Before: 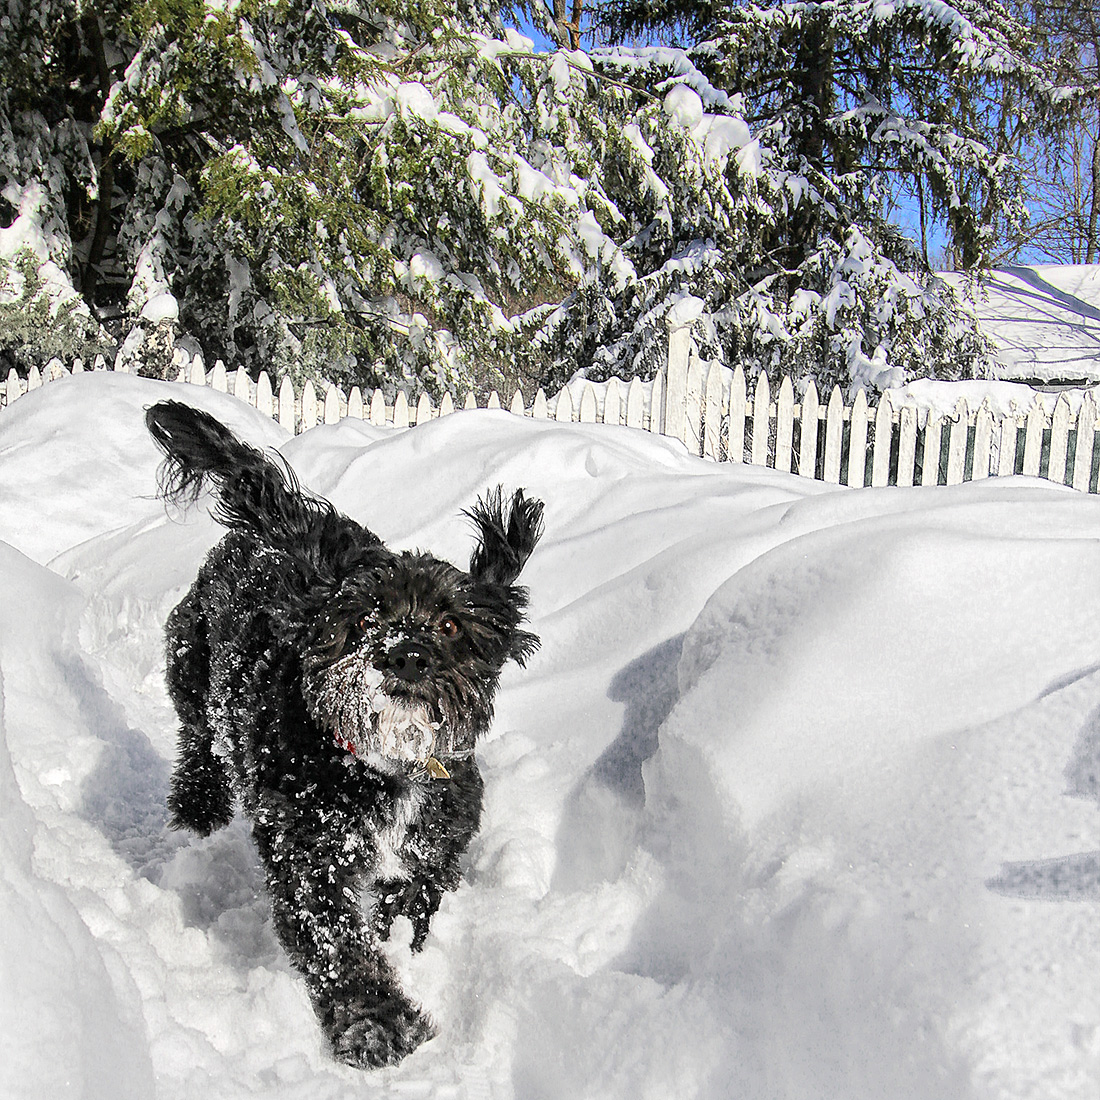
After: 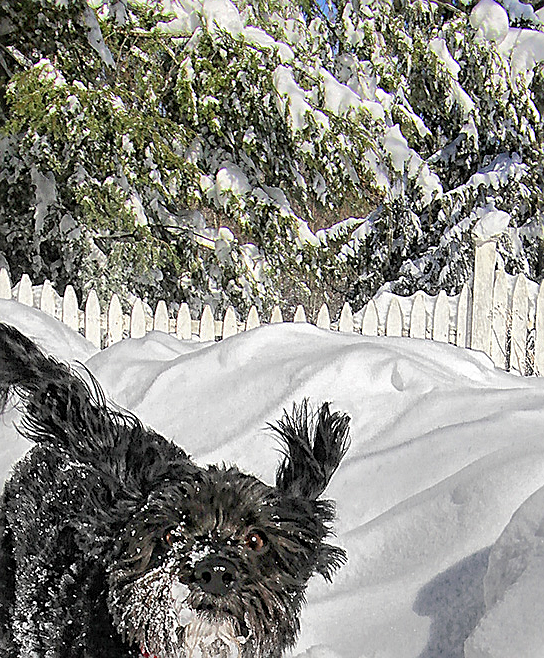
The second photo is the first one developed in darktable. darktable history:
crop: left 17.726%, top 7.845%, right 32.751%, bottom 32.258%
sharpen: on, module defaults
shadows and highlights: on, module defaults
exposure: compensate exposure bias true, compensate highlight preservation false
